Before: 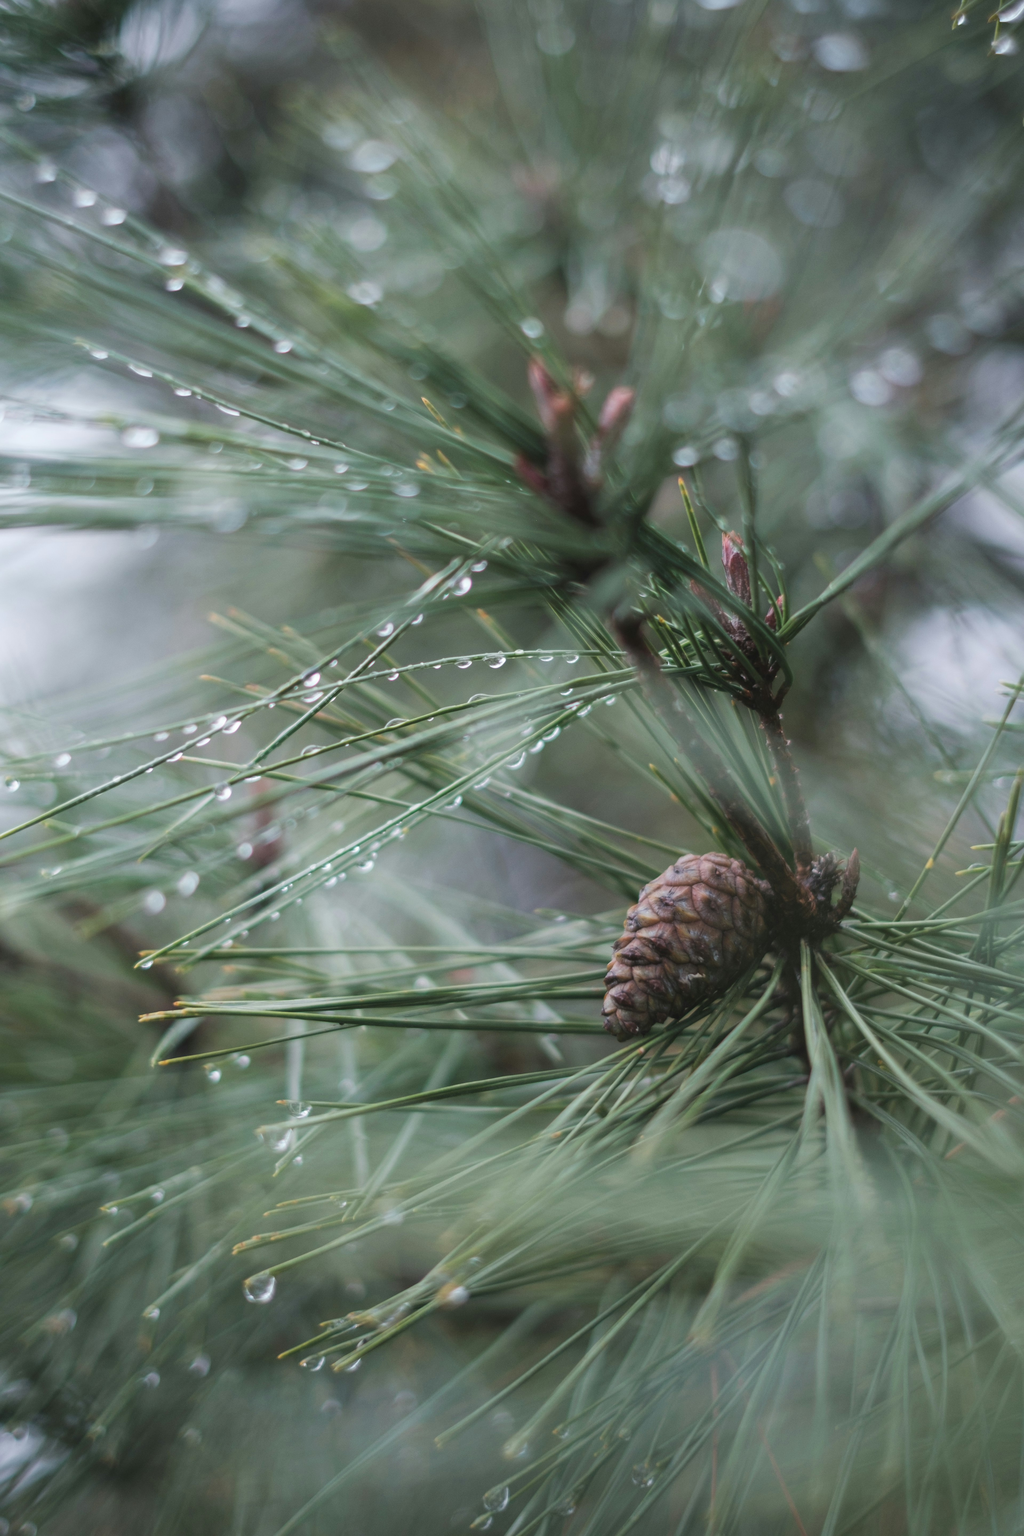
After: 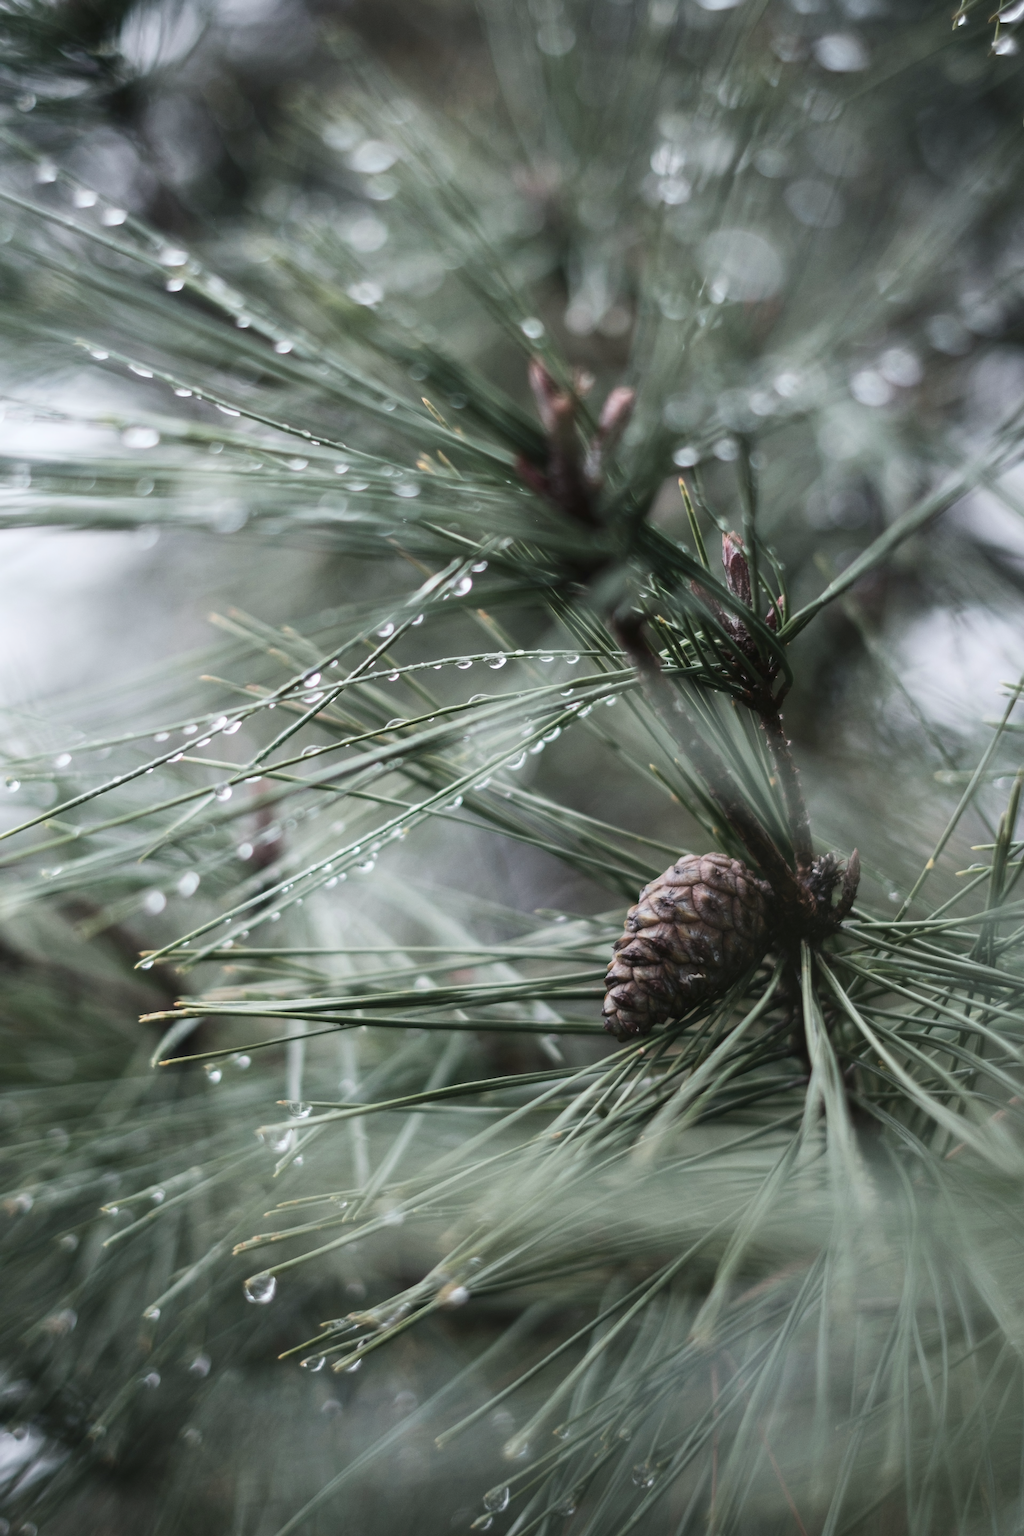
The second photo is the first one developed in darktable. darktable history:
contrast brightness saturation: contrast 0.248, saturation -0.319
